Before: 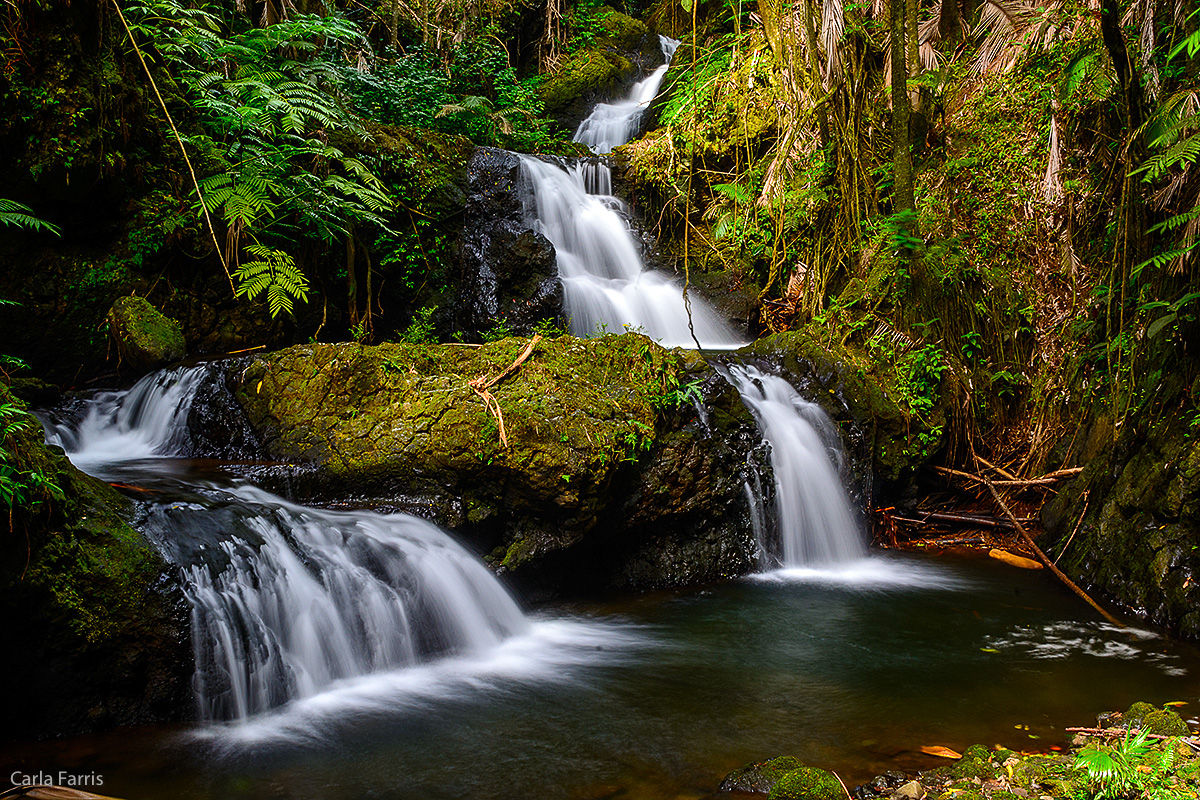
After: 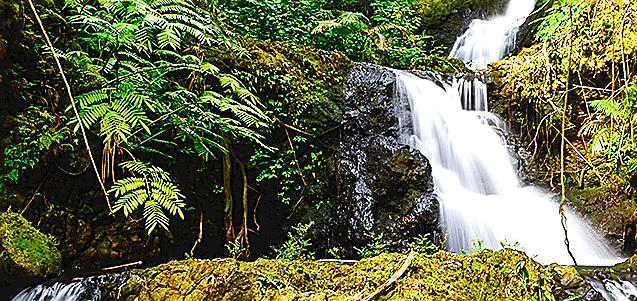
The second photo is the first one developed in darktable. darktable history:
crop: left 10.337%, top 10.577%, right 36.573%, bottom 51.713%
sharpen: on, module defaults
tone curve: curves: ch0 [(0, 0) (0.003, 0.059) (0.011, 0.059) (0.025, 0.057) (0.044, 0.055) (0.069, 0.057) (0.1, 0.083) (0.136, 0.128) (0.177, 0.185) (0.224, 0.242) (0.277, 0.308) (0.335, 0.383) (0.399, 0.468) (0.468, 0.547) (0.543, 0.632) (0.623, 0.71) (0.709, 0.801) (0.801, 0.859) (0.898, 0.922) (1, 1)], preserve colors none
exposure: exposure 1.15 EV, compensate exposure bias true, compensate highlight preservation false
